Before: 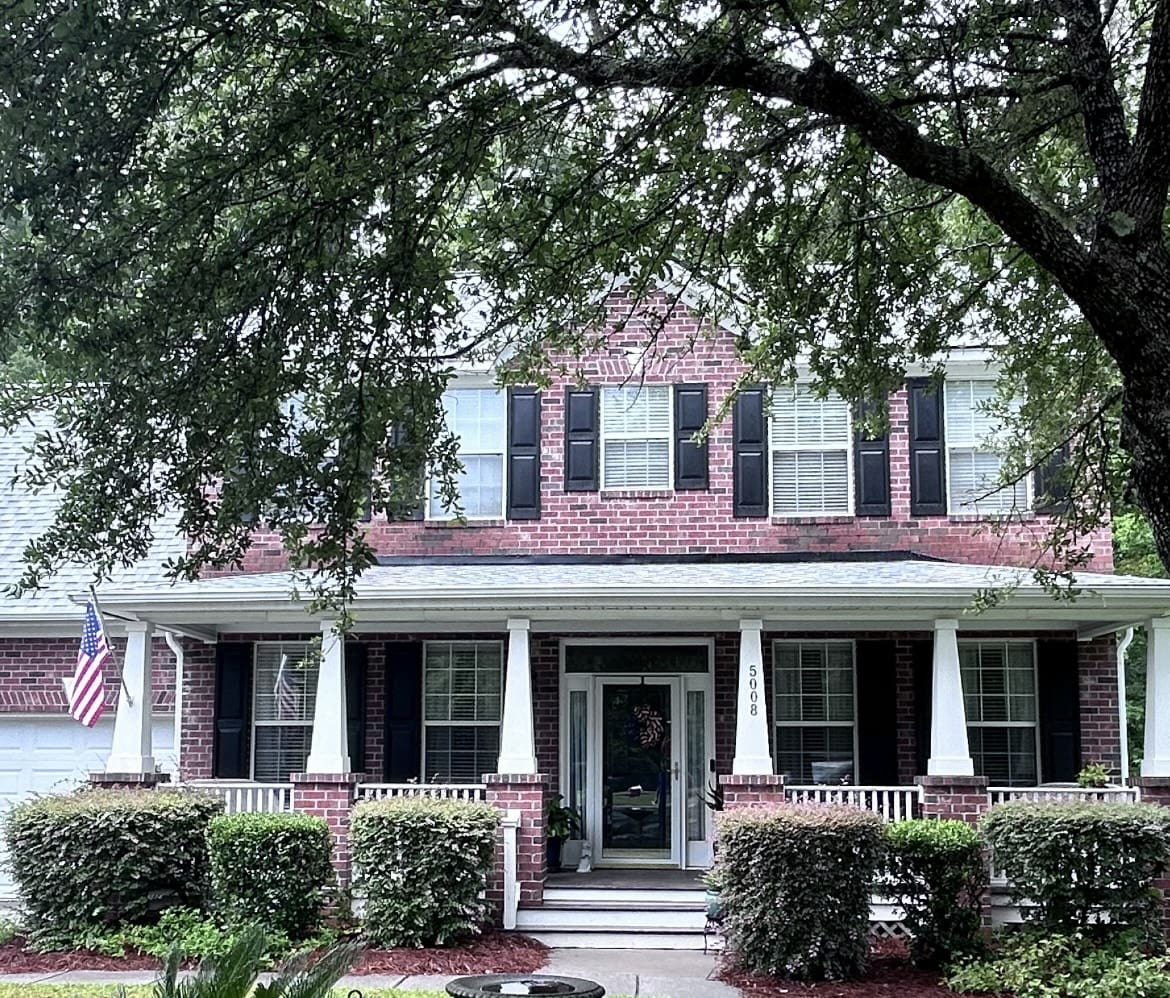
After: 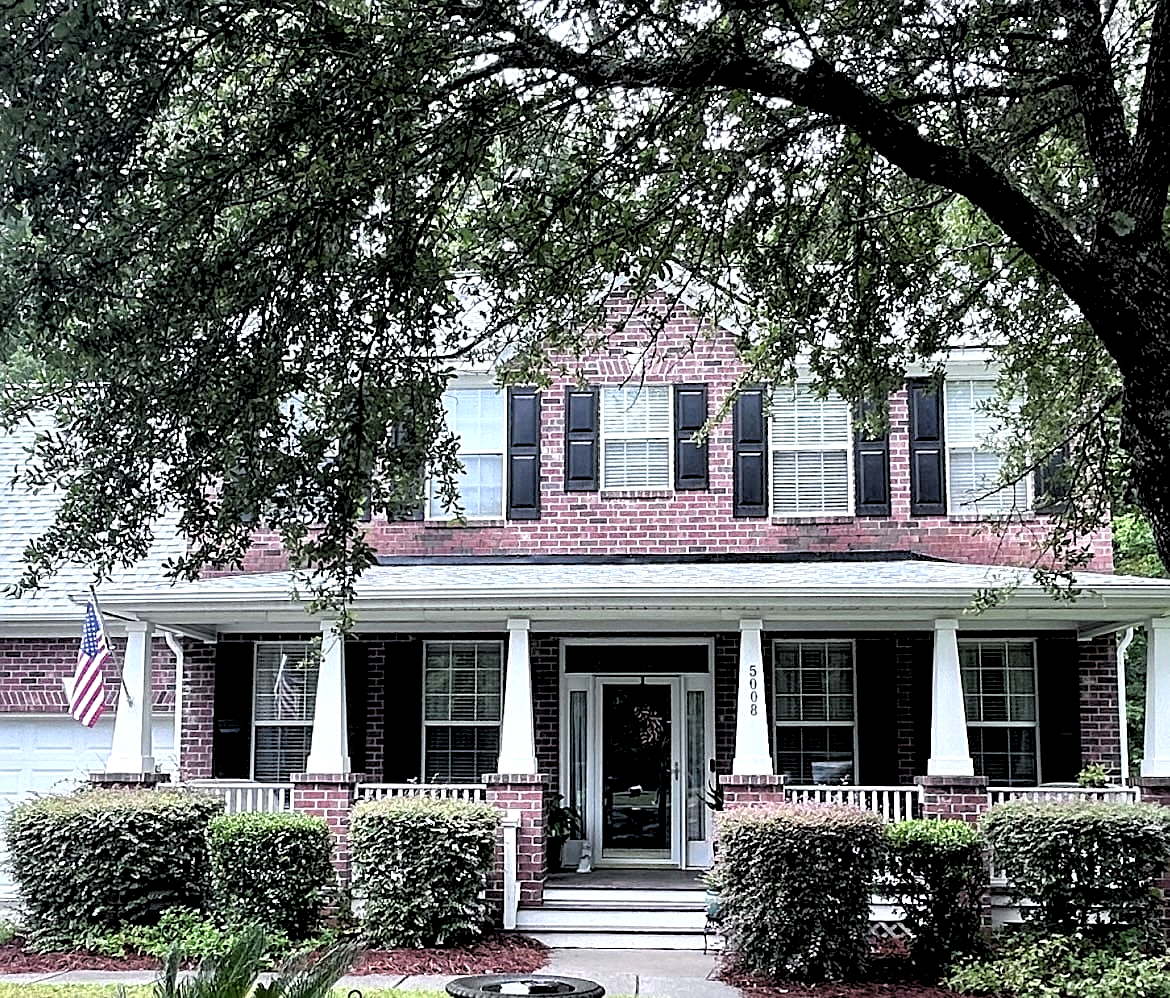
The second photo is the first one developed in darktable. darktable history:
sharpen: on, module defaults
rgb levels: levels [[0.013, 0.434, 0.89], [0, 0.5, 1], [0, 0.5, 1]]
